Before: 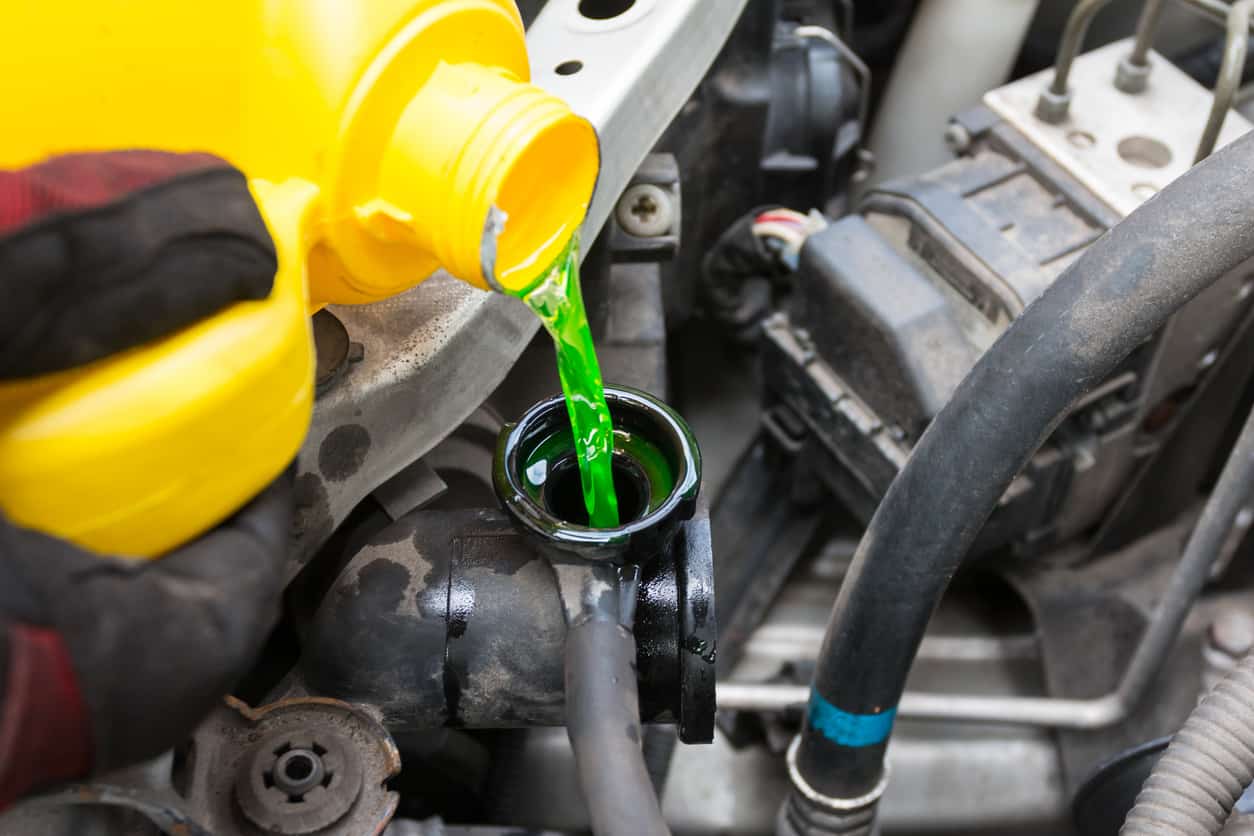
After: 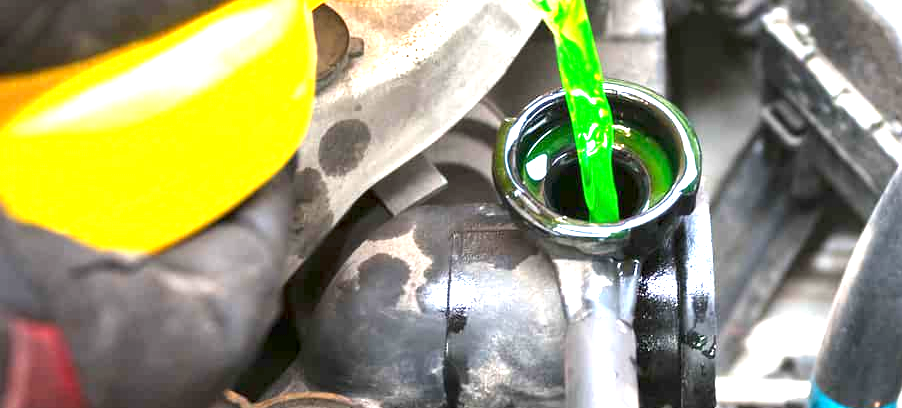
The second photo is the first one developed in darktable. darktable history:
crop: top 36.513%, right 28.059%, bottom 14.608%
exposure: exposure 2.226 EV, compensate highlight preservation false
